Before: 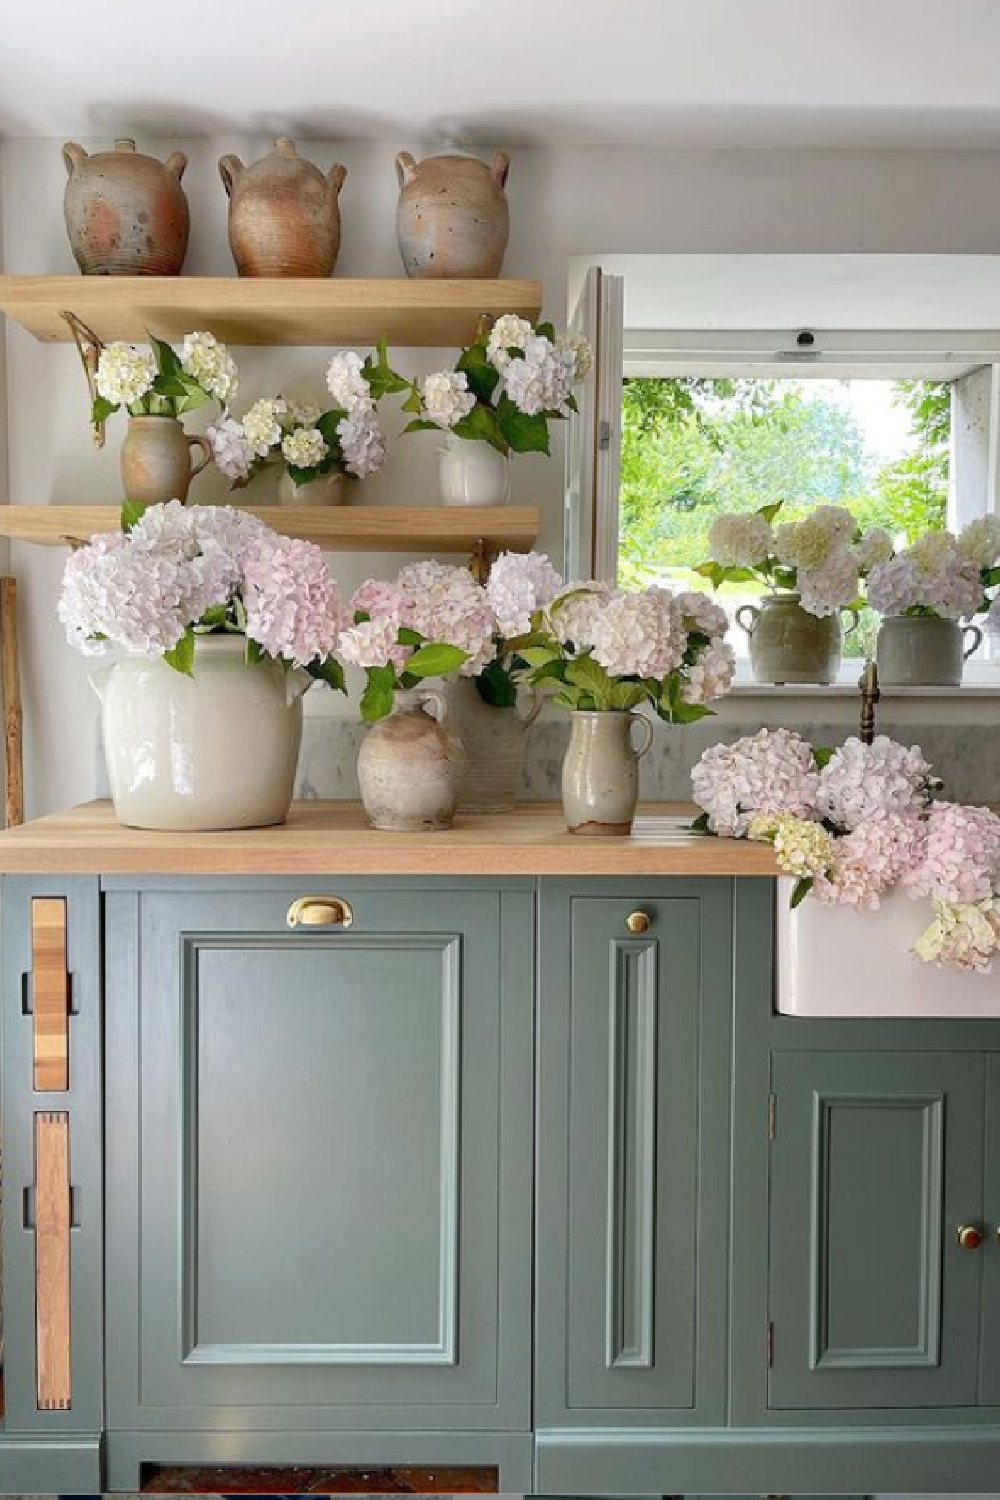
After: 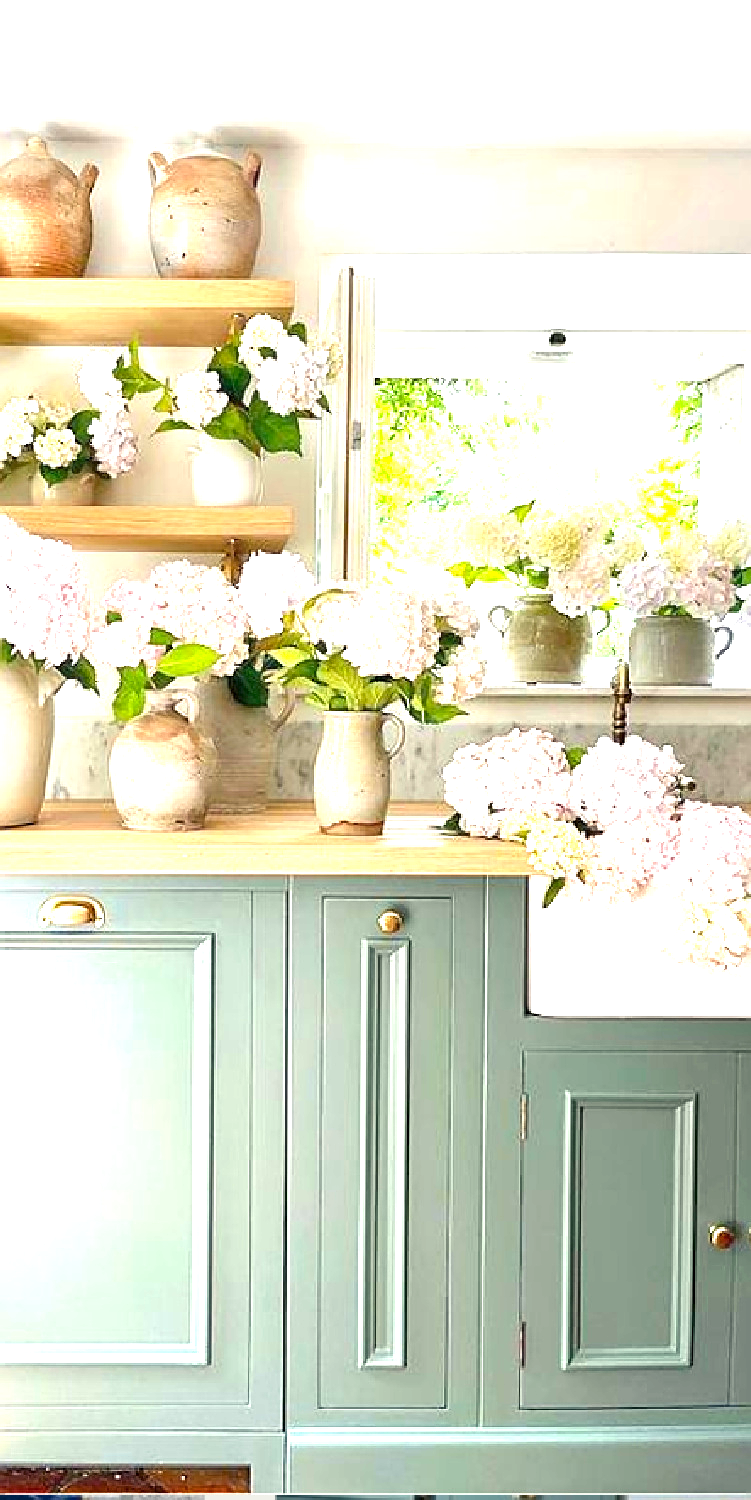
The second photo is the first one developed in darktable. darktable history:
sharpen: on, module defaults
color balance rgb: shadows lift › chroma 2.001%, shadows lift › hue 248.11°, highlights gain › luminance 6.453%, highlights gain › chroma 1.308%, highlights gain › hue 92.72°, perceptual saturation grading › global saturation 0.24%, global vibrance 25.232%
crop and rotate: left 24.834%
exposure: black level correction 0, exposure 1.741 EV, compensate highlight preservation false
